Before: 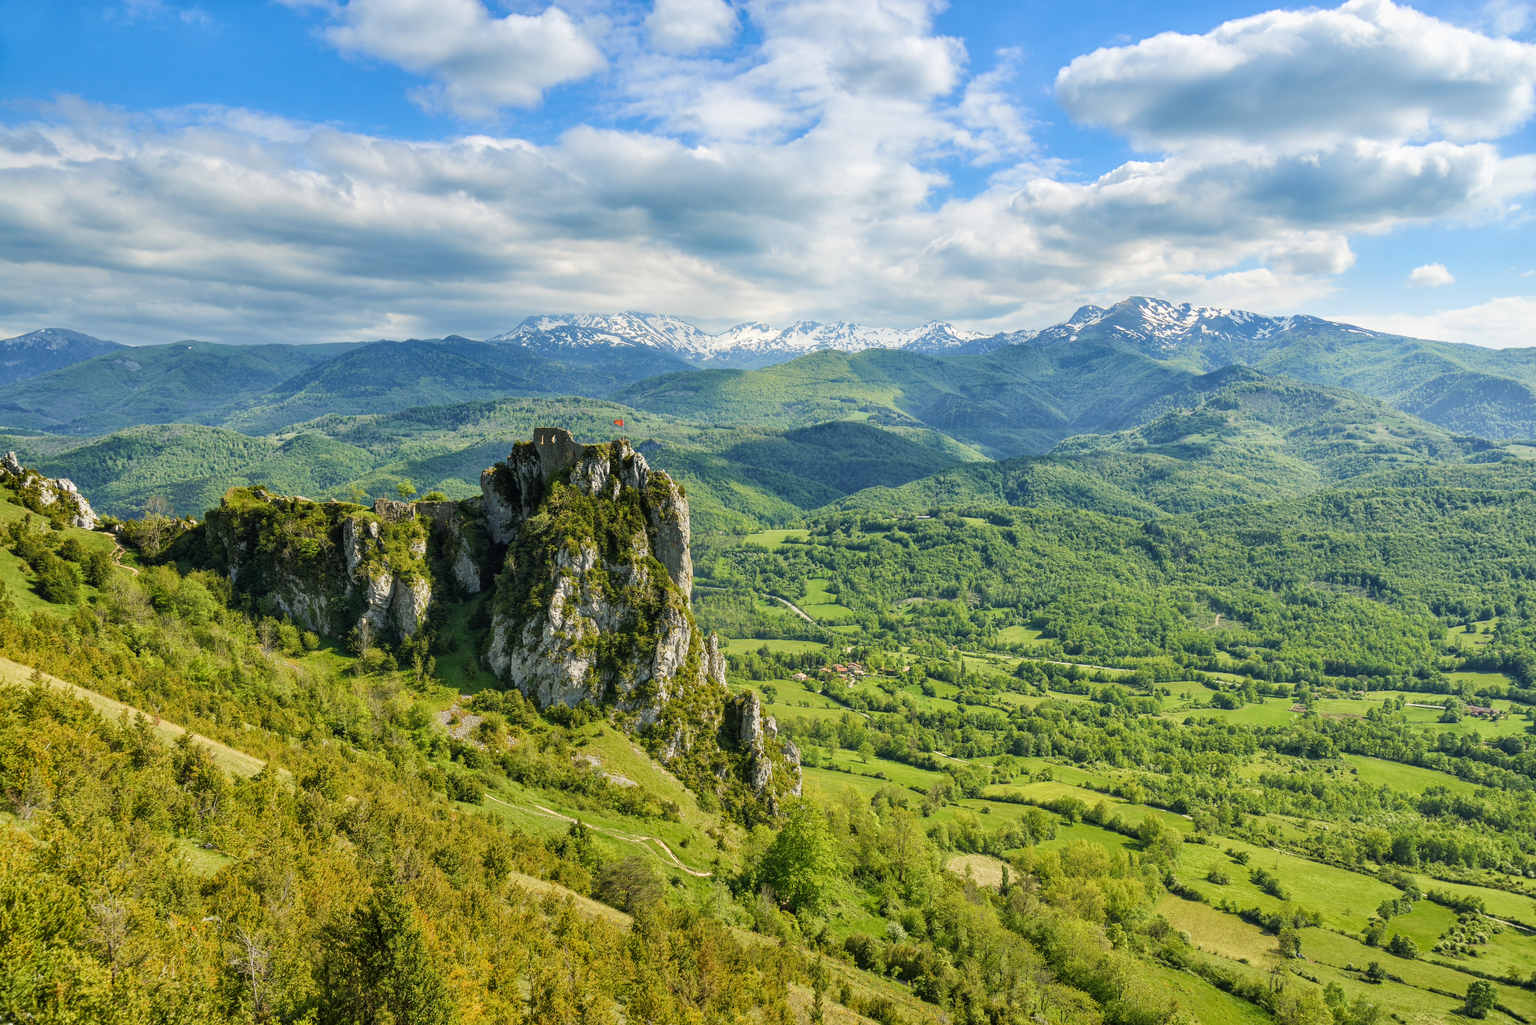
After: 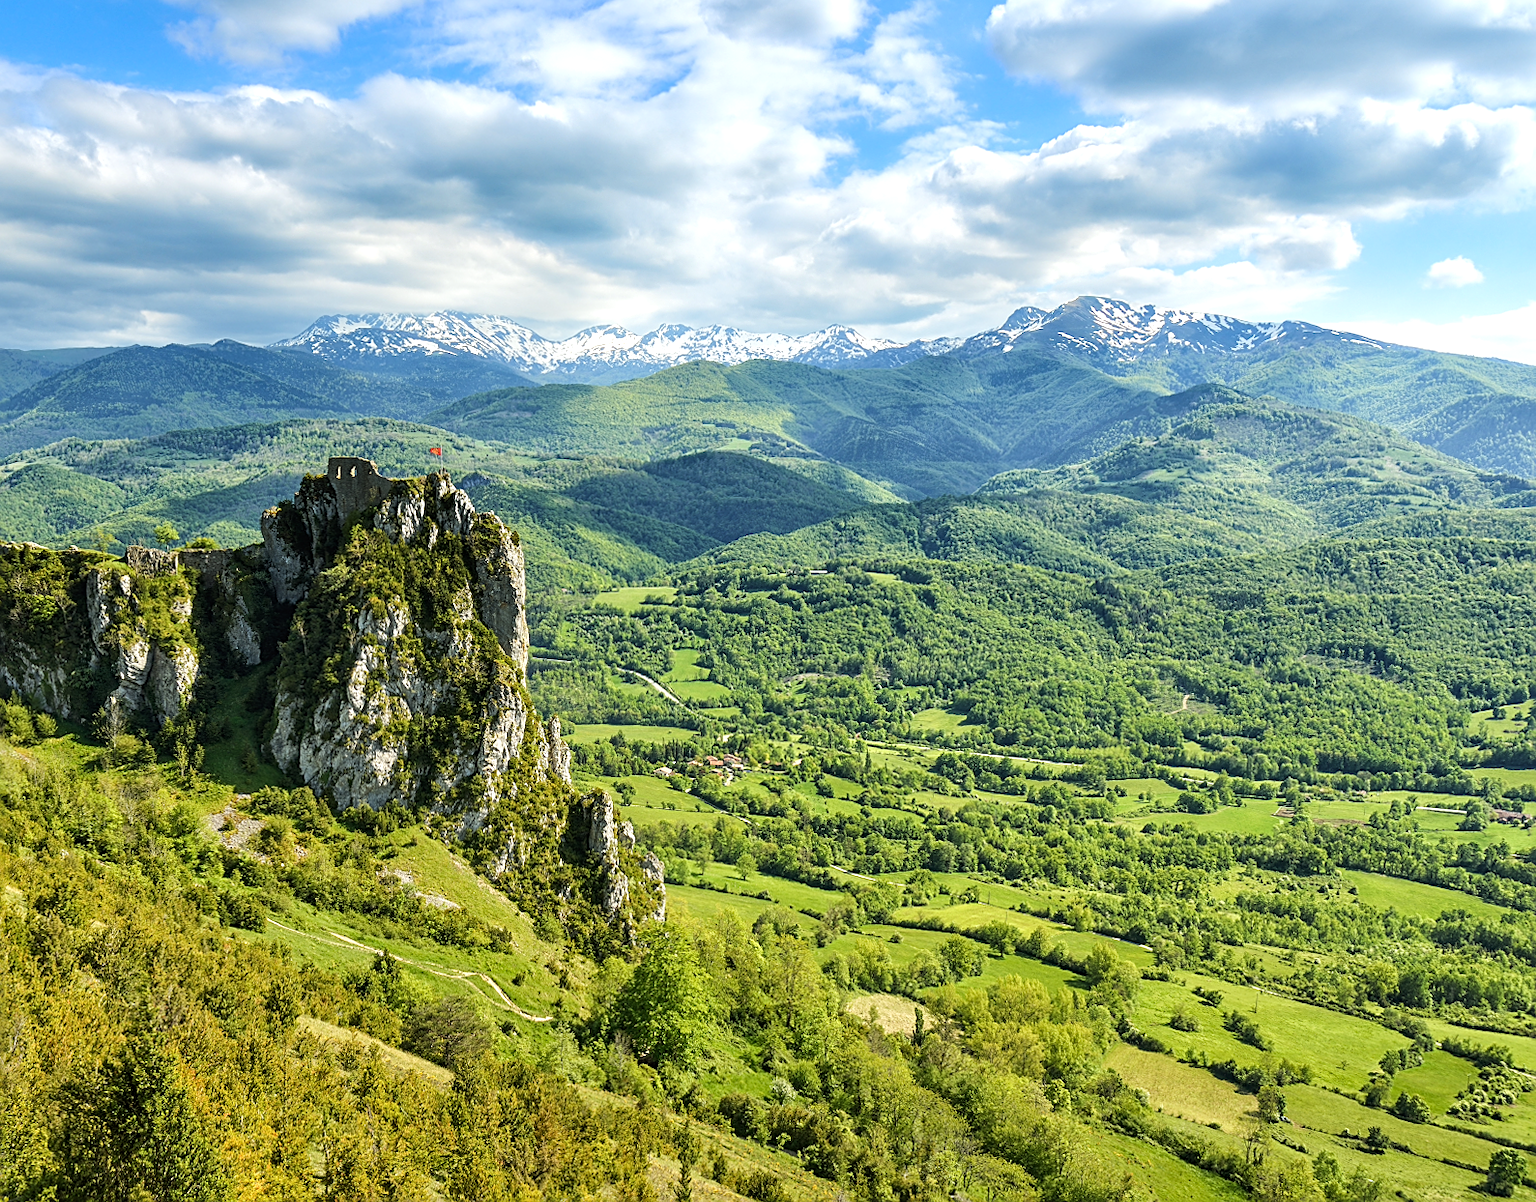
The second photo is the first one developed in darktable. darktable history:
tone equalizer: -8 EV -0.417 EV, -7 EV -0.389 EV, -6 EV -0.333 EV, -5 EV -0.222 EV, -3 EV 0.222 EV, -2 EV 0.333 EV, -1 EV 0.389 EV, +0 EV 0.417 EV, edges refinement/feathering 500, mask exposure compensation -1.57 EV, preserve details no
rotate and perspective: rotation 0.174°, lens shift (vertical) 0.013, lens shift (horizontal) 0.019, shear 0.001, automatic cropping original format, crop left 0.007, crop right 0.991, crop top 0.016, crop bottom 0.997
white balance: red 0.986, blue 1.01
crop and rotate: left 17.959%, top 5.771%, right 1.742%
sharpen: on, module defaults
